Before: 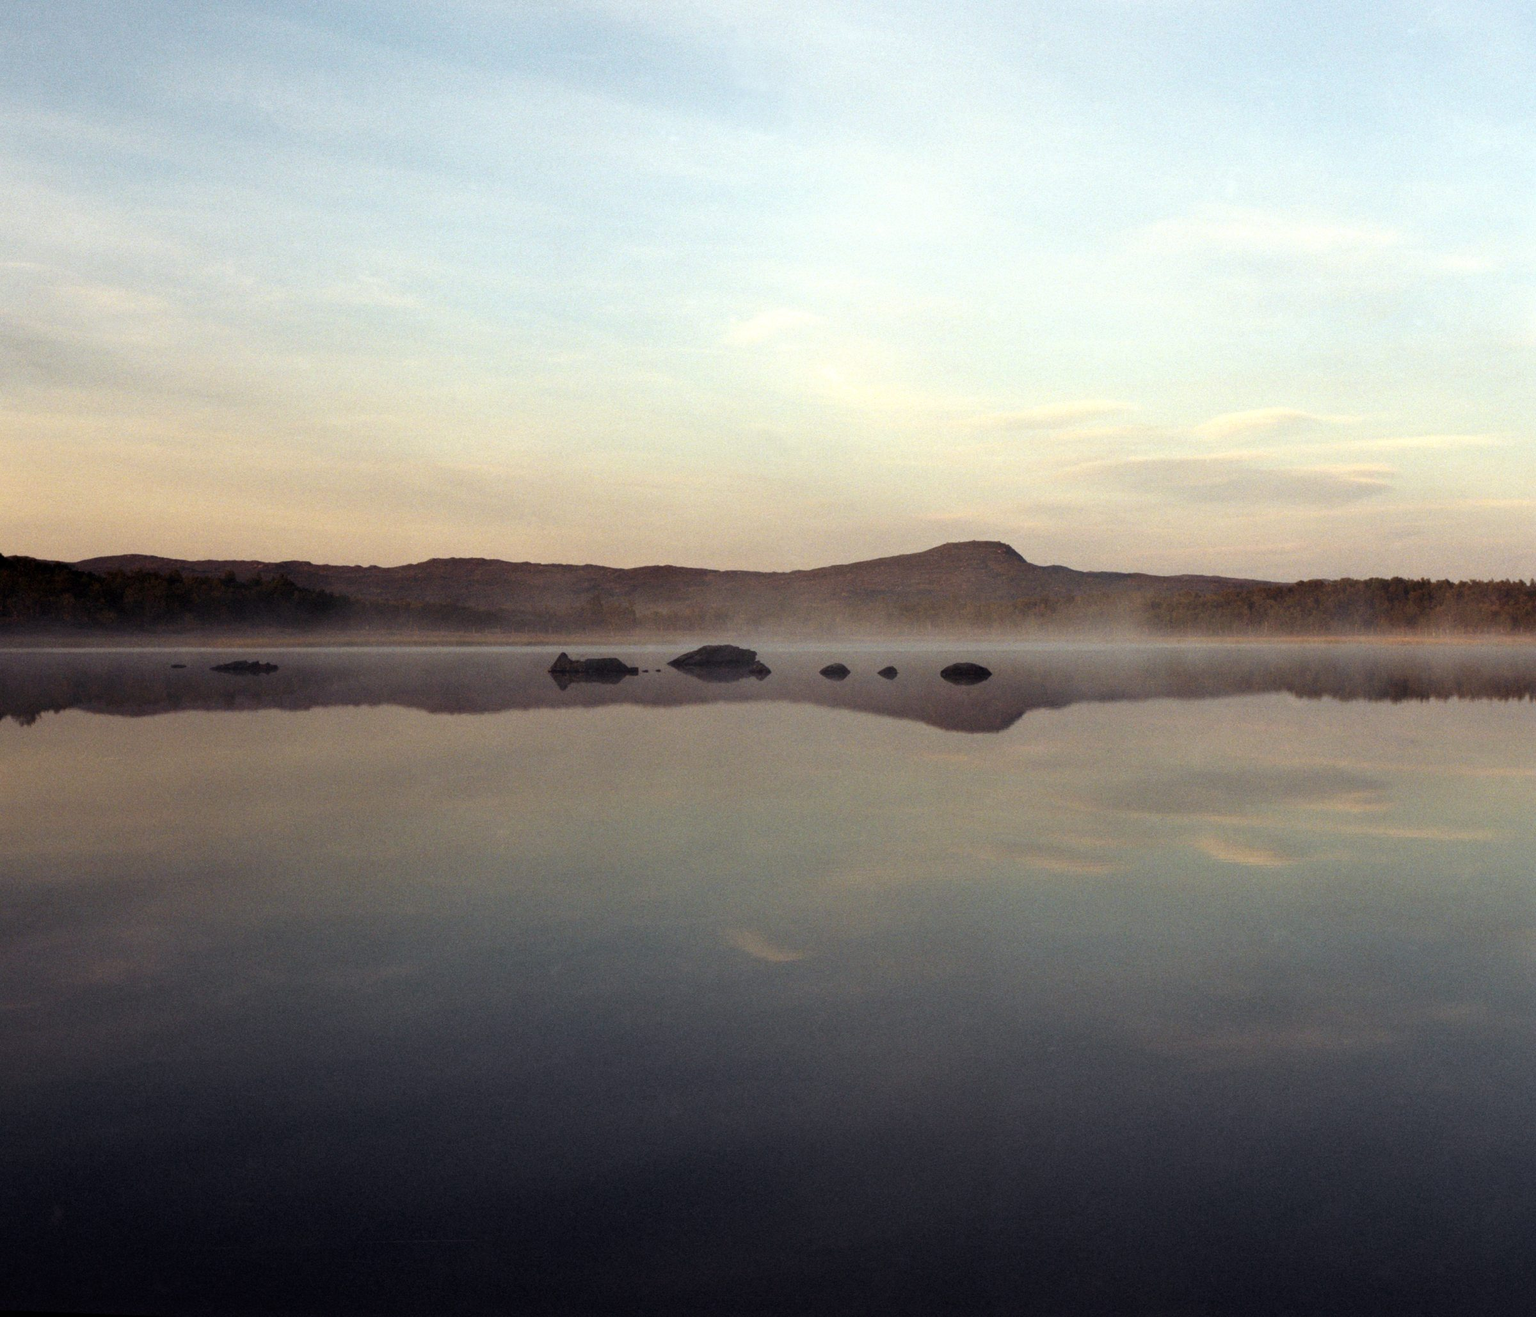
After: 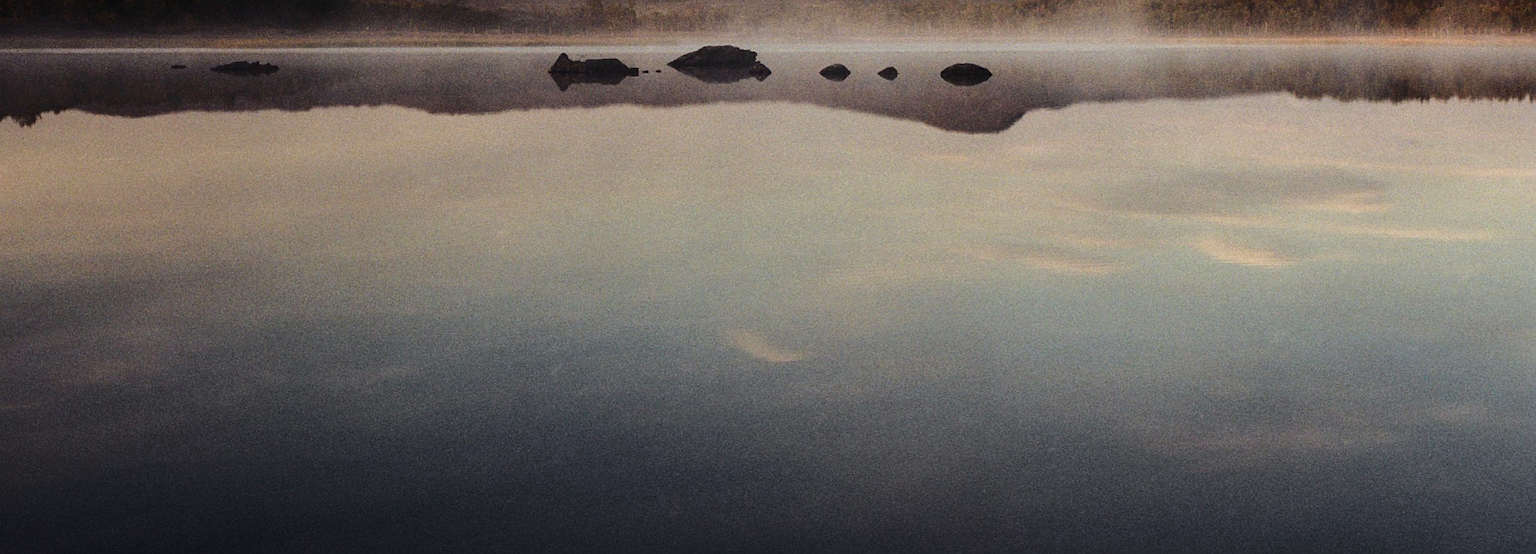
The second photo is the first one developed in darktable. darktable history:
crop: top 45.551%, bottom 12.262%
base curve: curves: ch0 [(0, 0) (0.028, 0.03) (0.121, 0.232) (0.46, 0.748) (0.859, 0.968) (1, 1)]
color balance rgb: shadows lift › luminance -10%, shadows lift › chroma 1%, shadows lift › hue 113°, power › luminance -15%, highlights gain › chroma 0.2%, highlights gain › hue 333°, global offset › luminance 0.5%, perceptual saturation grading › global saturation 20%, perceptual saturation grading › highlights -50%, perceptual saturation grading › shadows 25%, contrast -10%
sharpen: on, module defaults
